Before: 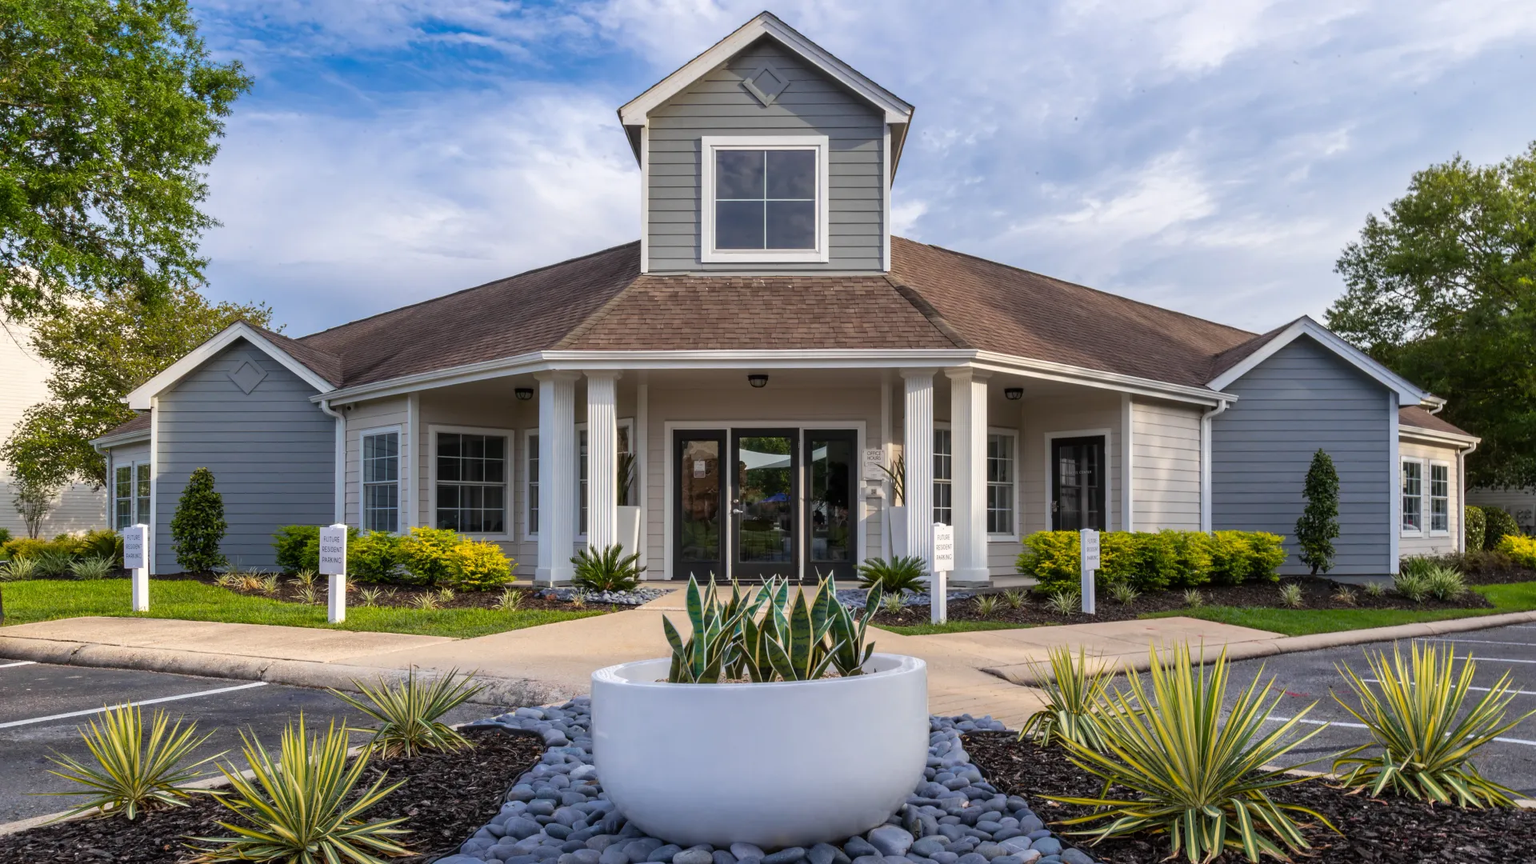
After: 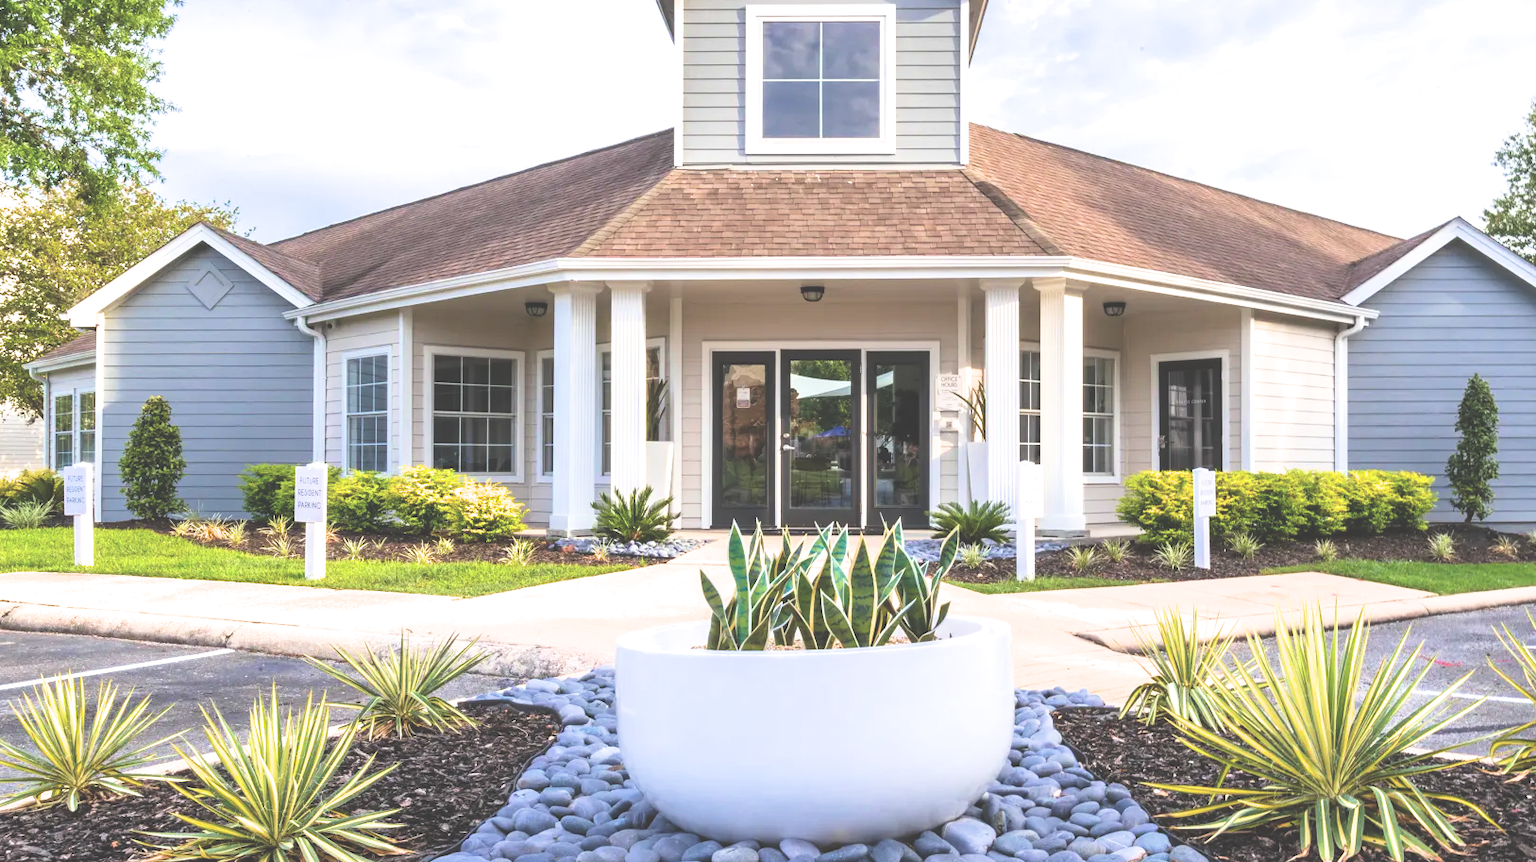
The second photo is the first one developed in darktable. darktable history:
exposure: black level correction -0.024, exposure 1.396 EV, compensate exposure bias true, compensate highlight preservation false
crop and rotate: left 4.576%, top 15.29%, right 10.654%
filmic rgb: black relative exposure -8.05 EV, white relative exposure 3.01 EV, hardness 5.37, contrast 1.24
velvia: on, module defaults
